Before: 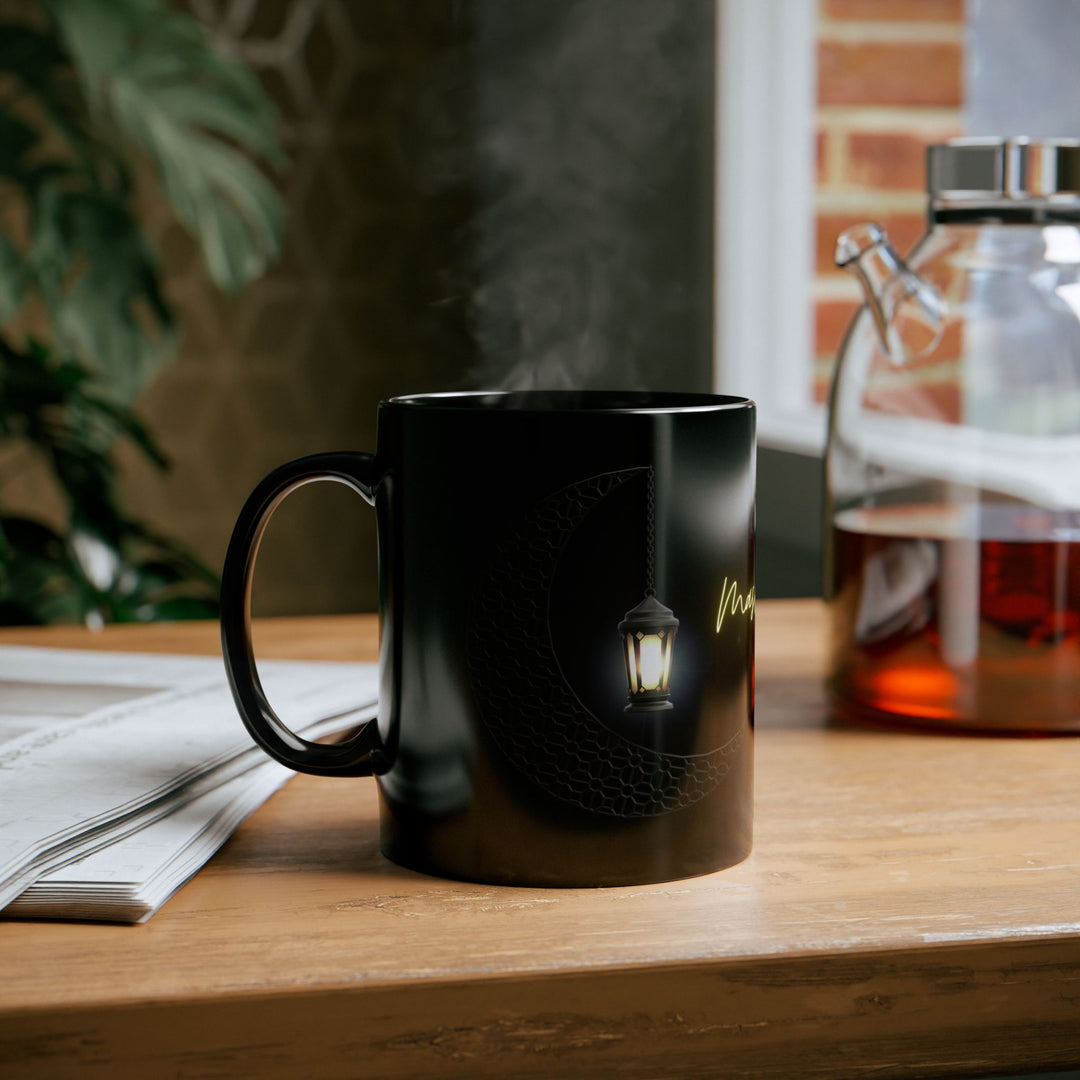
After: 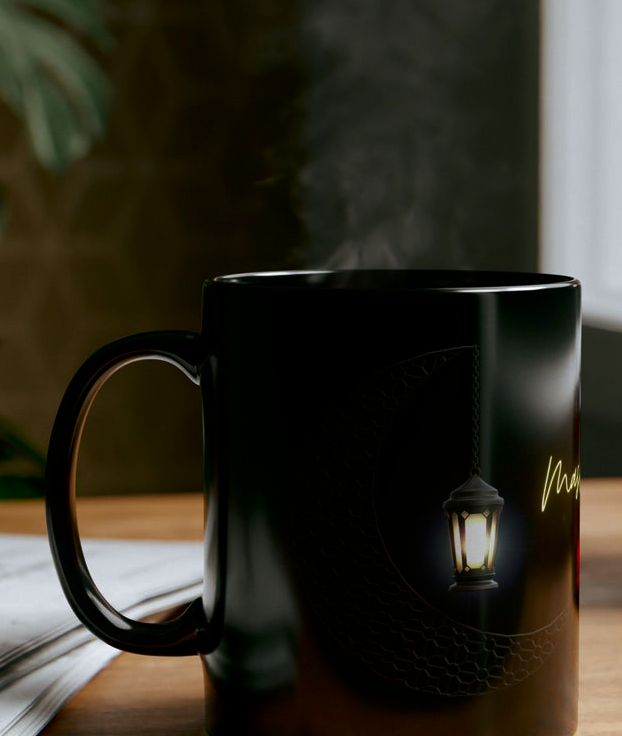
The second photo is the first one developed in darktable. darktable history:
contrast brightness saturation: contrast 0.066, brightness -0.132, saturation 0.045
crop: left 16.225%, top 11.24%, right 26.148%, bottom 20.597%
